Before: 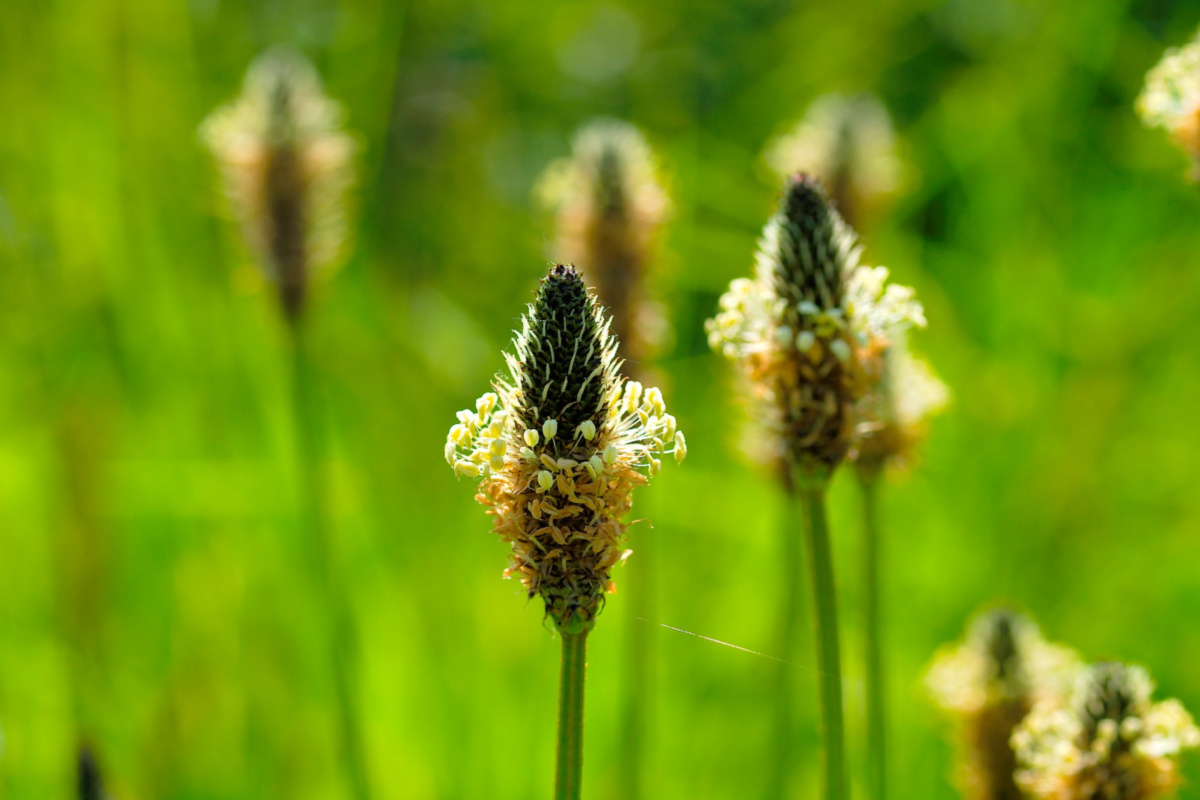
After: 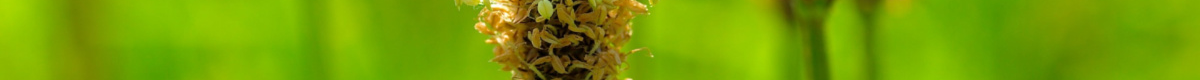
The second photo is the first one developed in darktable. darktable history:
velvia: on, module defaults
crop and rotate: top 59.084%, bottom 30.916%
